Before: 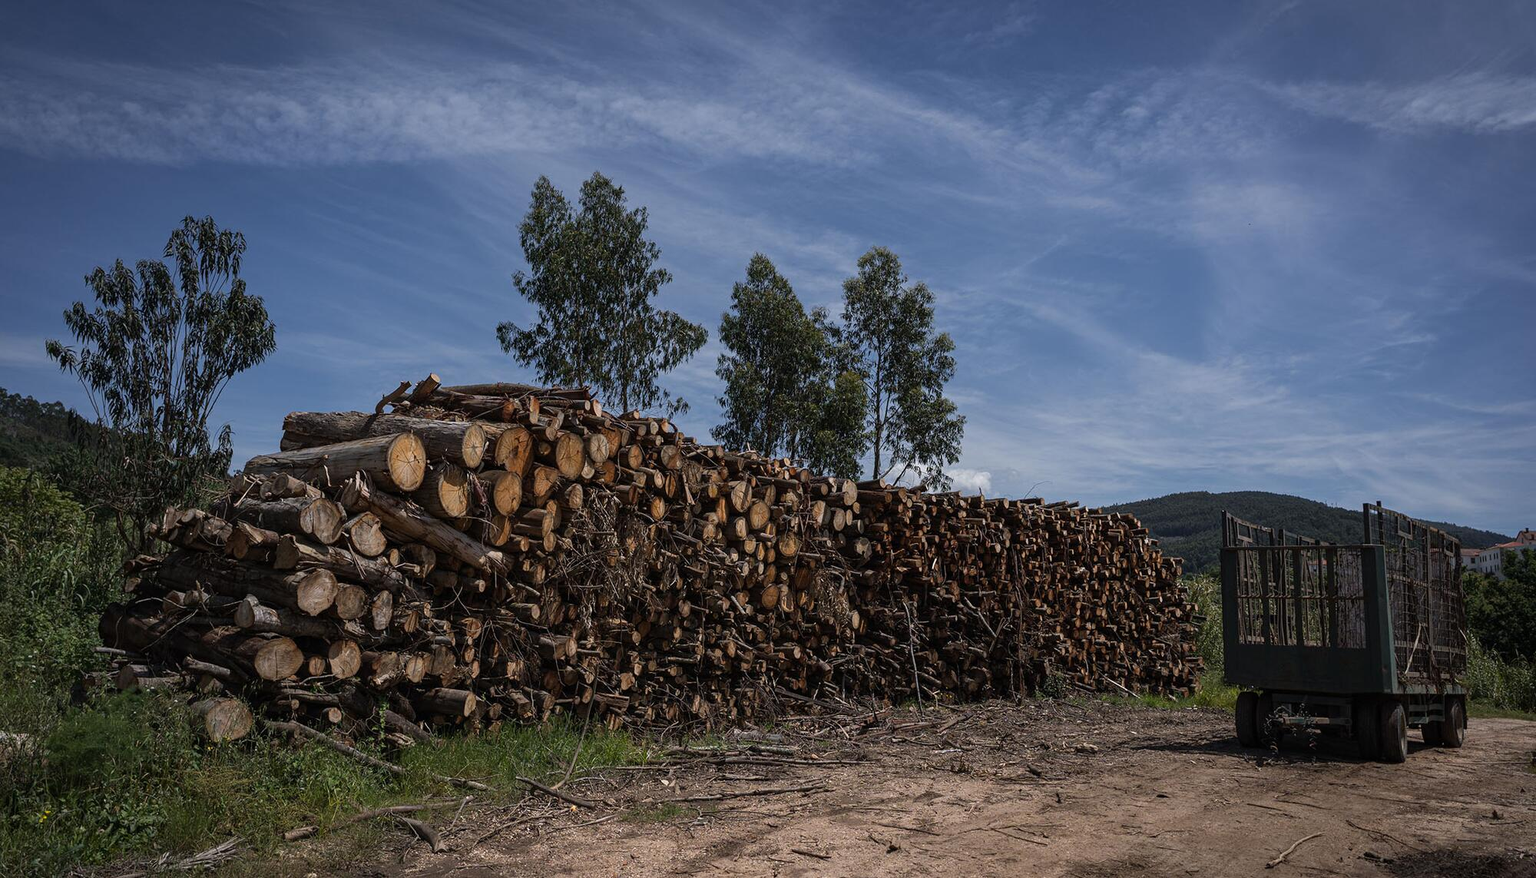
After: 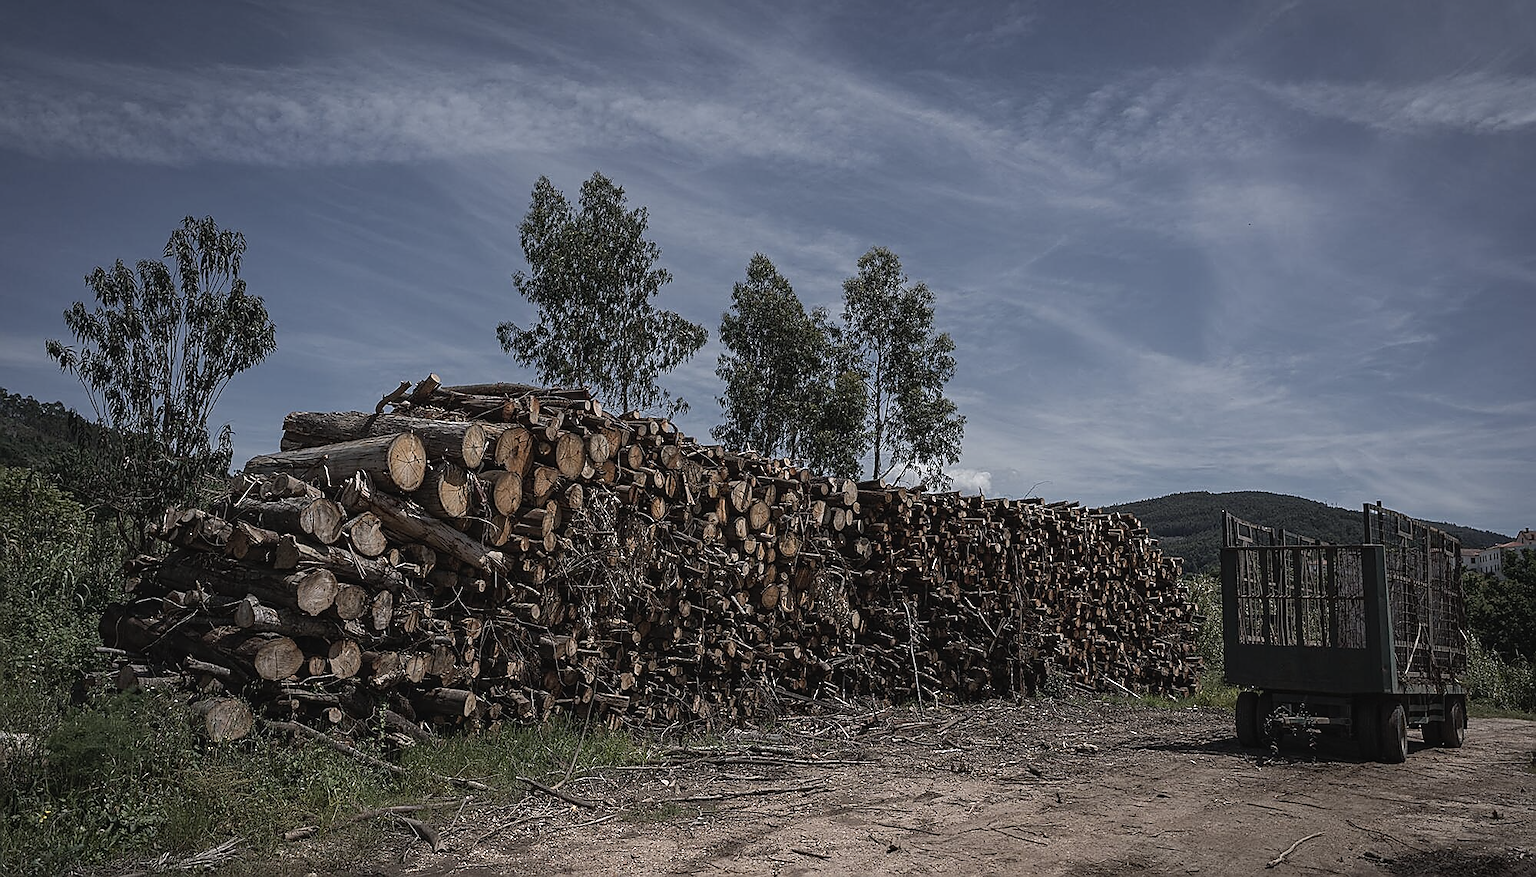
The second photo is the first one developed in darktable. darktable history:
sharpen: radius 1.4, amount 1.25, threshold 0.7
contrast brightness saturation: contrast -0.05, saturation -0.41
